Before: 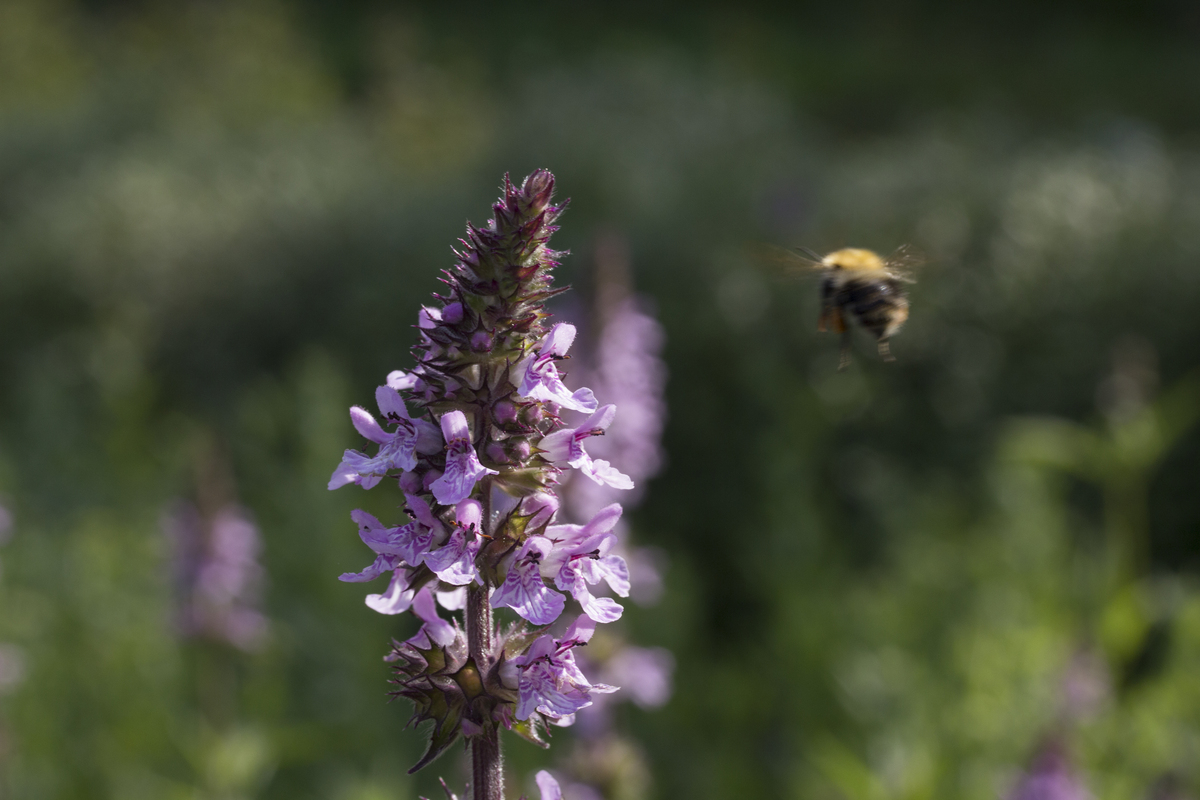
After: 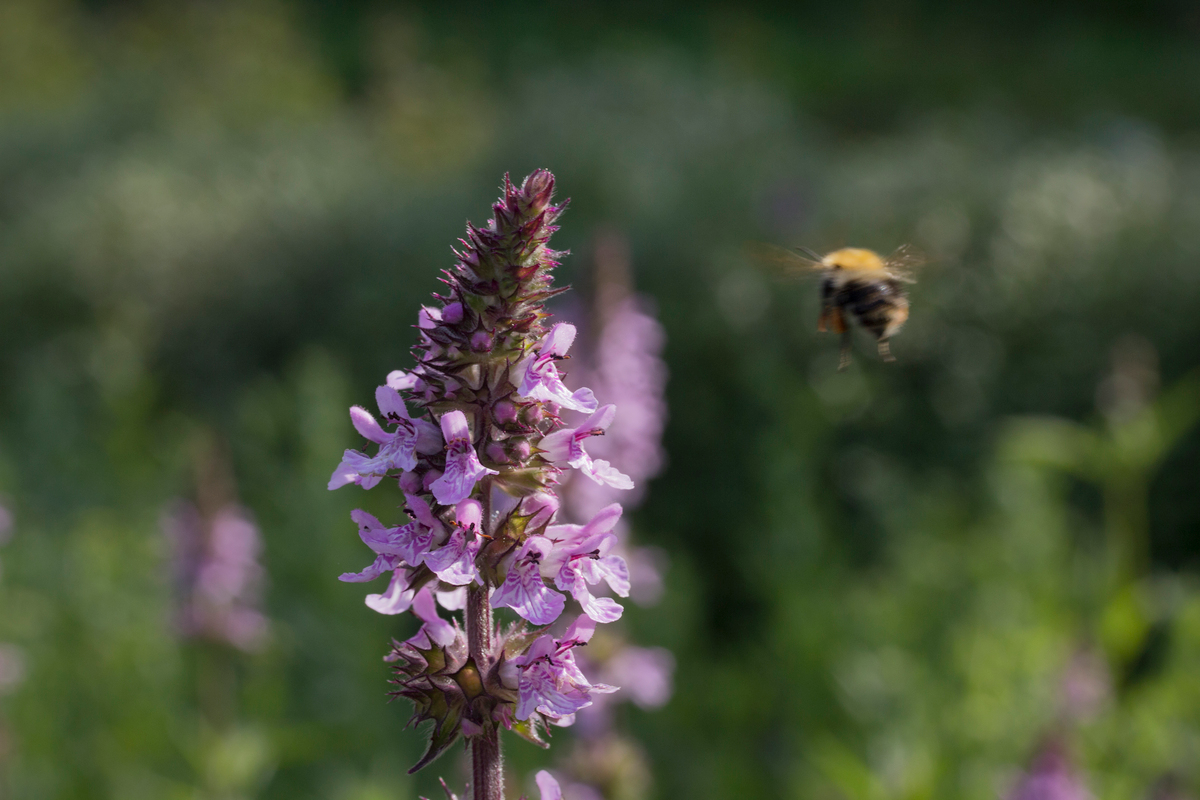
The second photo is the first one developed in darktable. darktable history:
shadows and highlights: shadows 40.26, highlights -59.74
